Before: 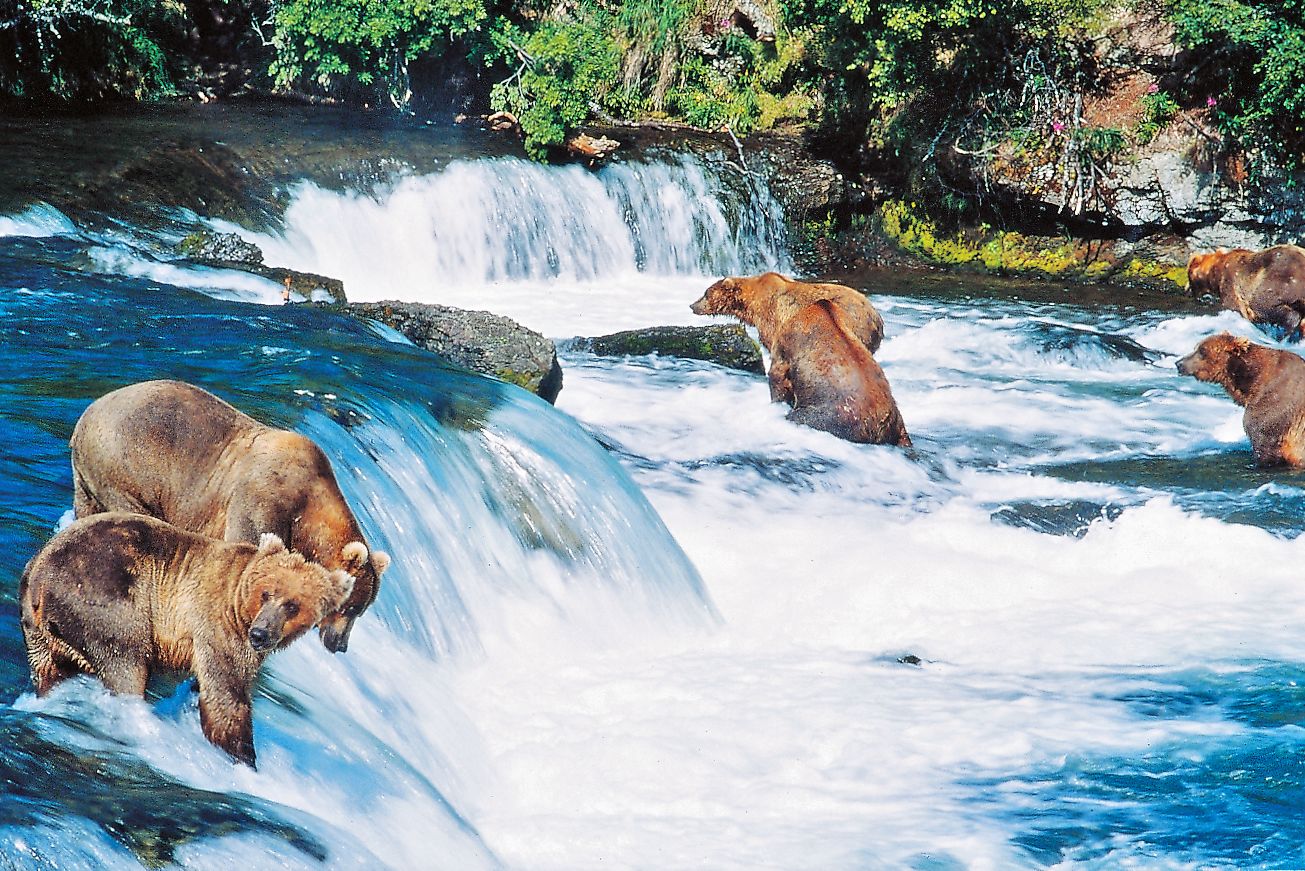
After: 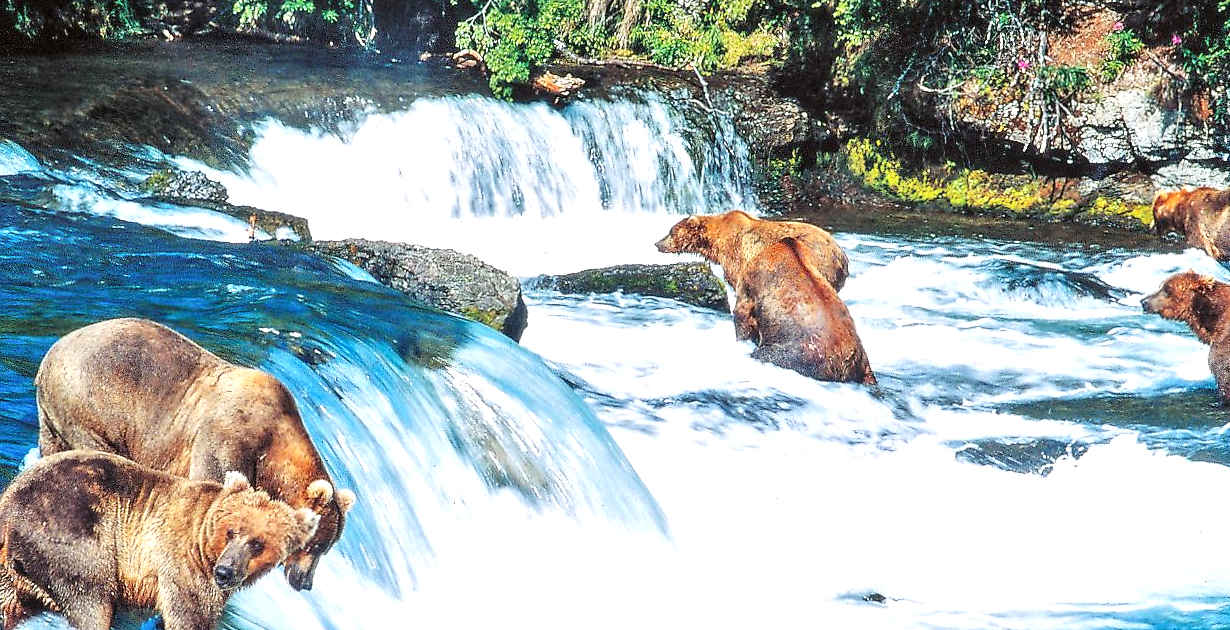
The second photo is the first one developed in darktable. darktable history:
local contrast: on, module defaults
exposure: exposure 0.558 EV, compensate exposure bias true, compensate highlight preservation false
crop: left 2.704%, top 7.231%, right 2.993%, bottom 20.344%
